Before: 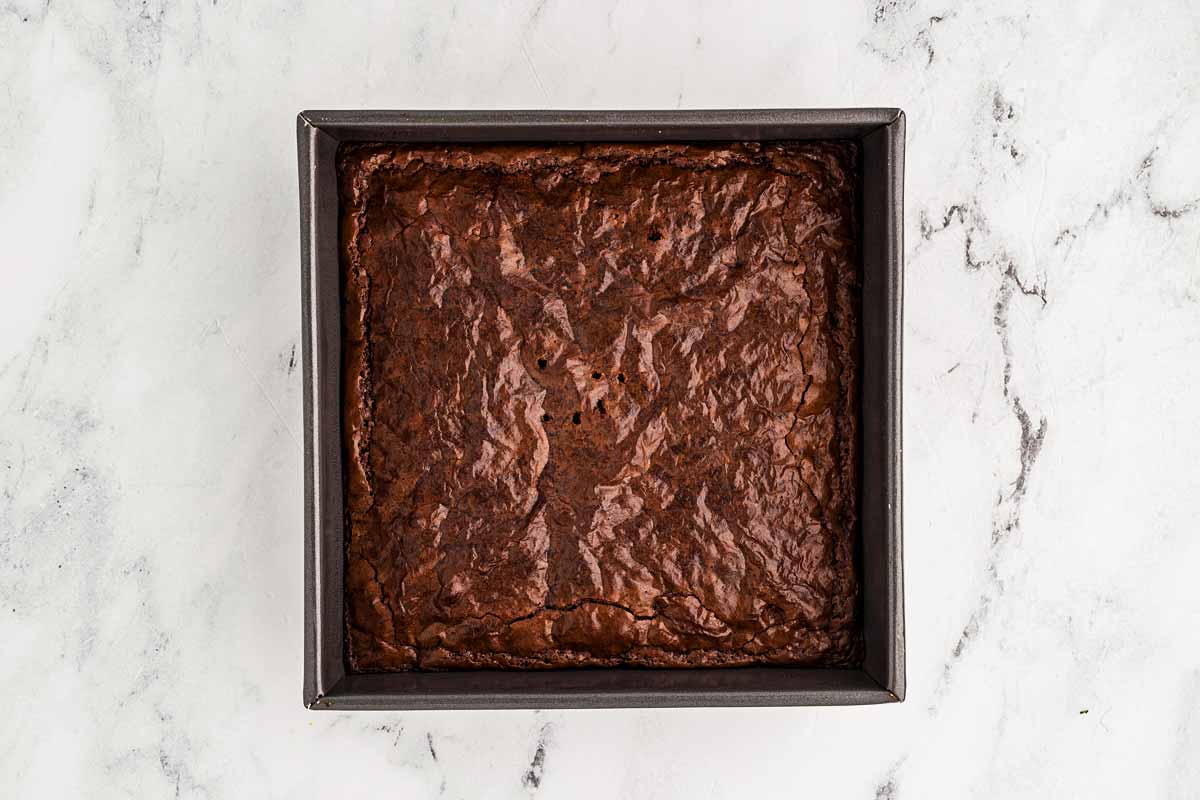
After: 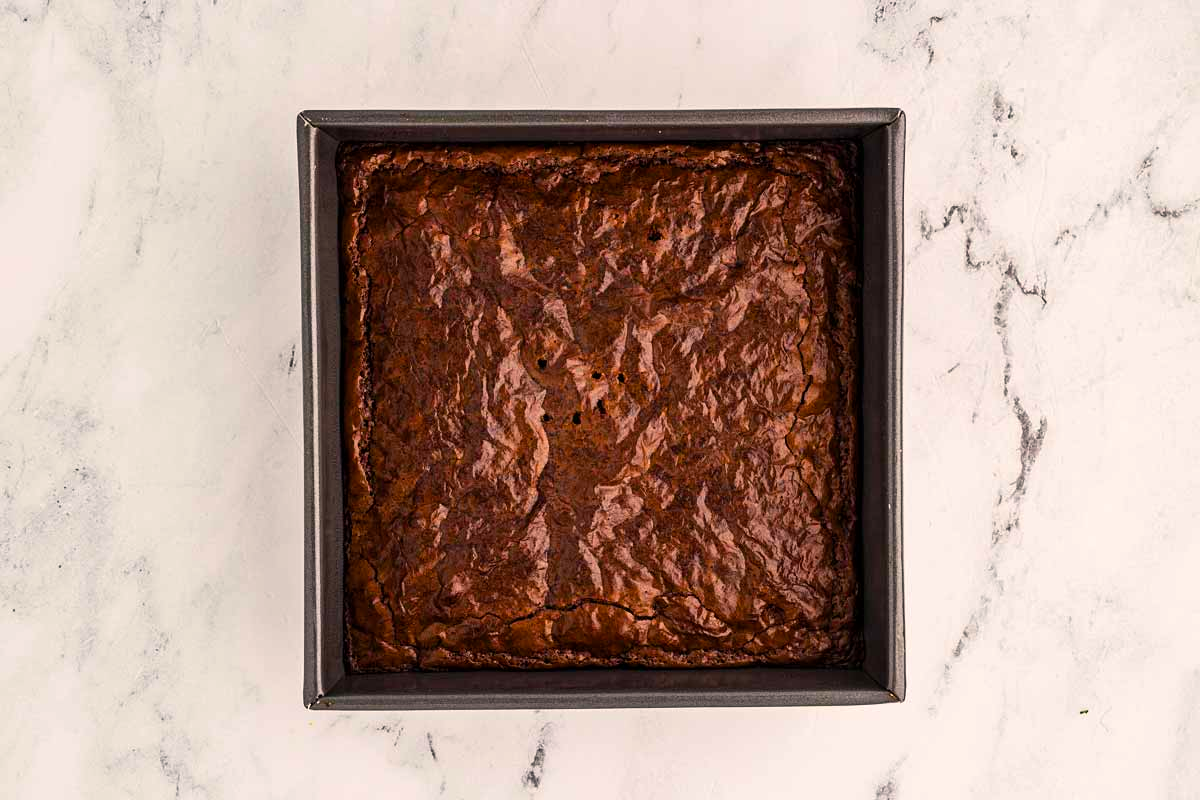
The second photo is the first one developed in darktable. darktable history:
color balance rgb: highlights gain › chroma 1.685%, highlights gain › hue 55.17°, perceptual saturation grading › global saturation 25.753%
